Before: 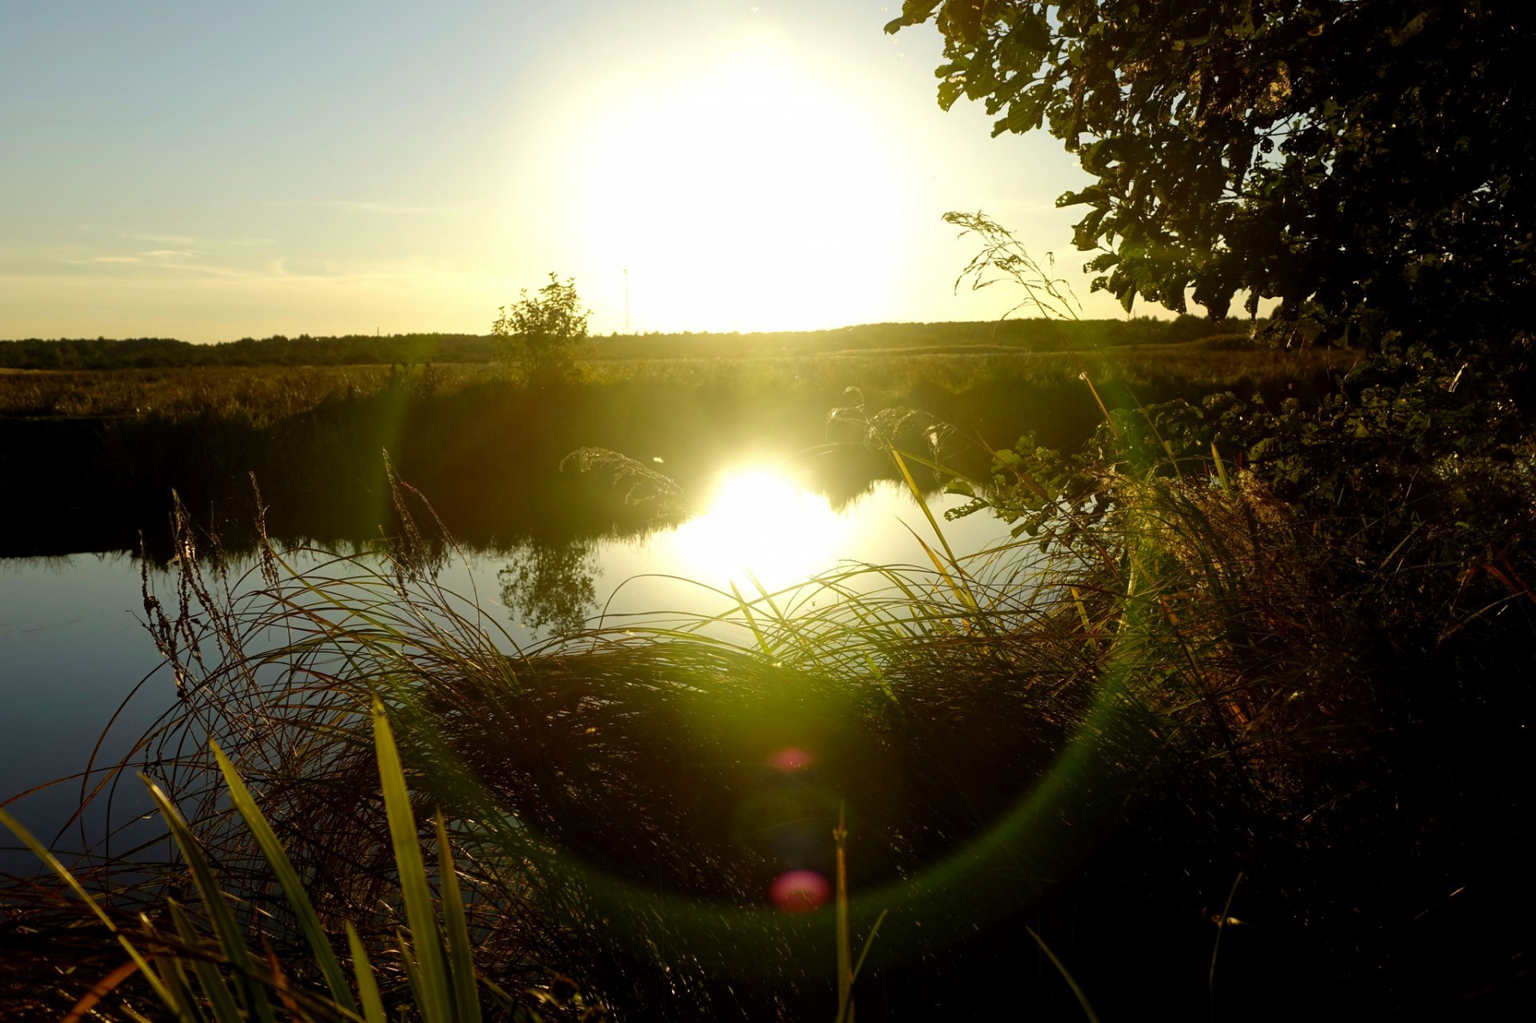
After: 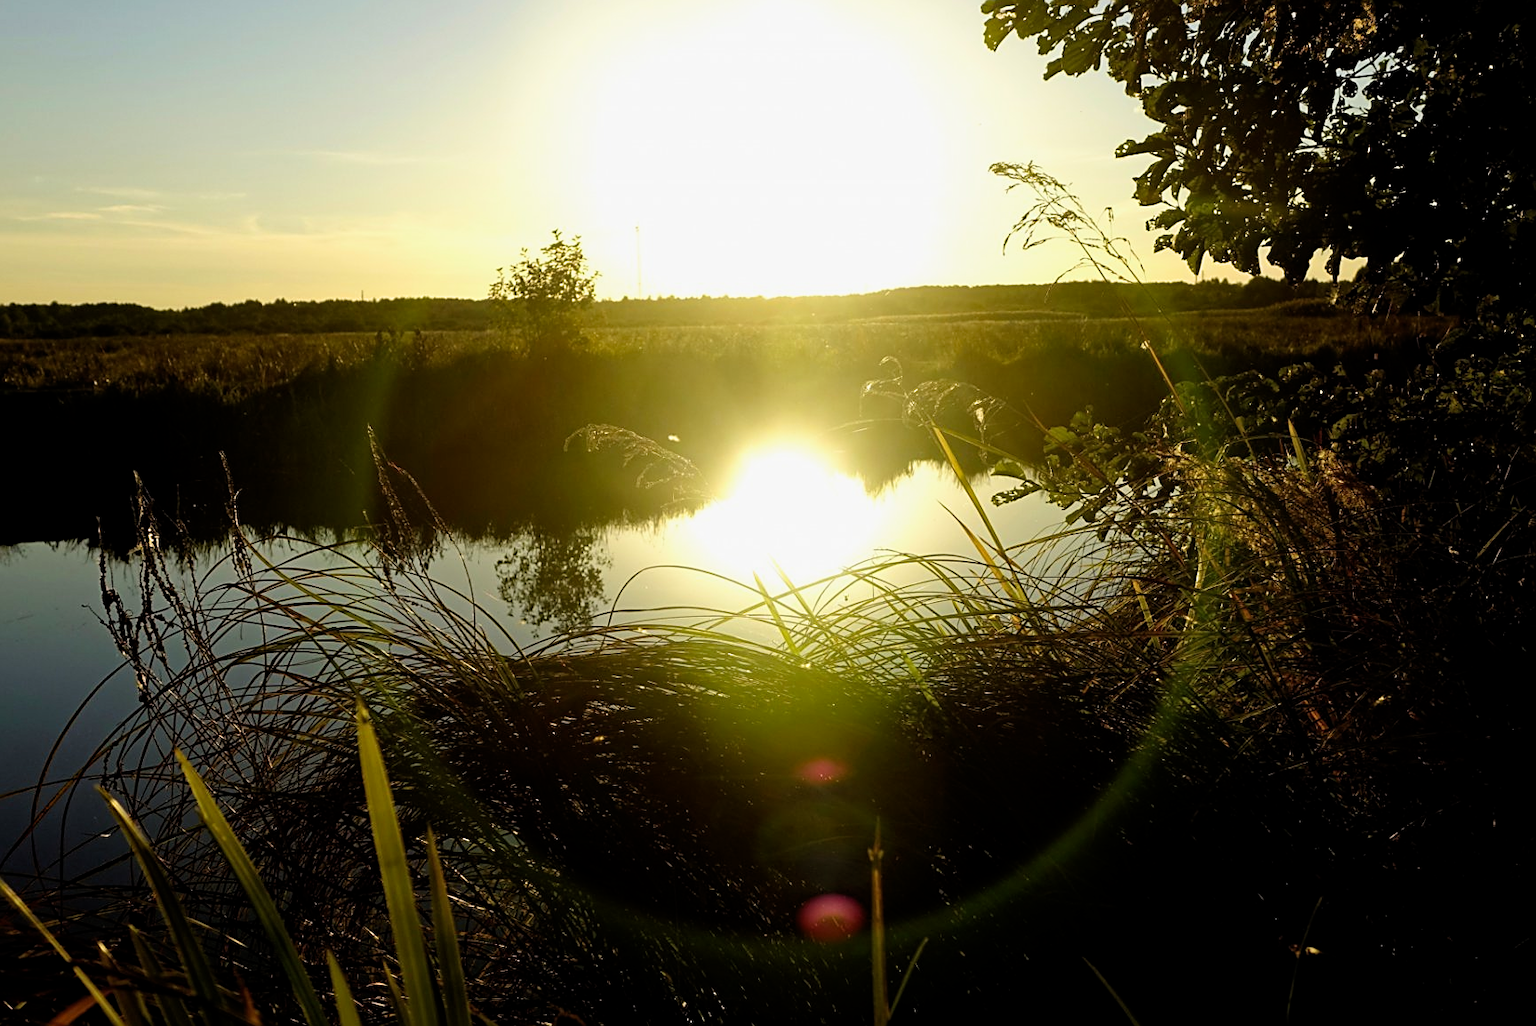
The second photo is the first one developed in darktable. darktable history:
crop: left 3.414%, top 6.475%, right 6.159%, bottom 3.219%
haze removal: compatibility mode true
filmic rgb: black relative exposure -12.84 EV, white relative exposure 2.81 EV, target black luminance 0%, hardness 8.51, latitude 70.18%, contrast 1.136, shadows ↔ highlights balance -1.1%
sharpen: on, module defaults
